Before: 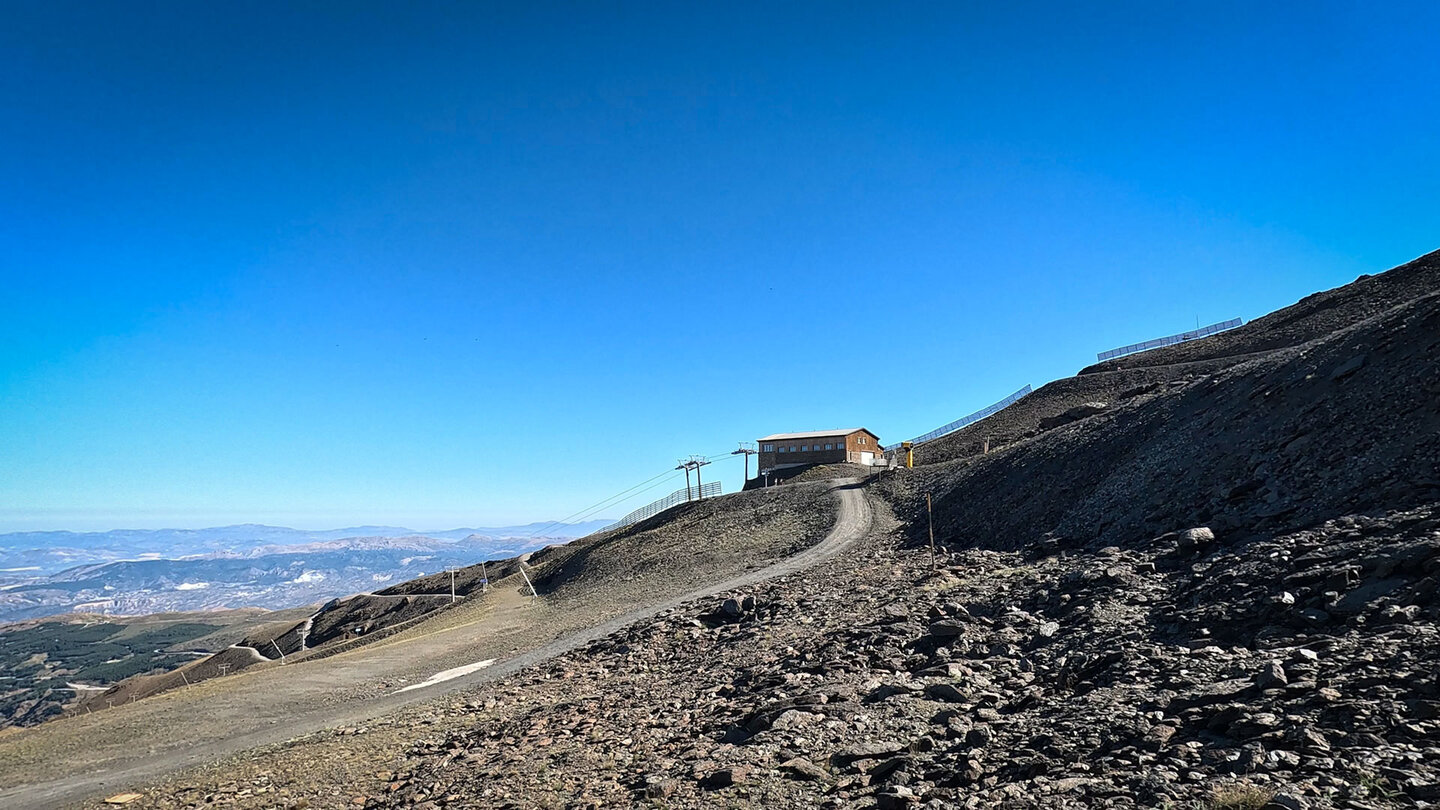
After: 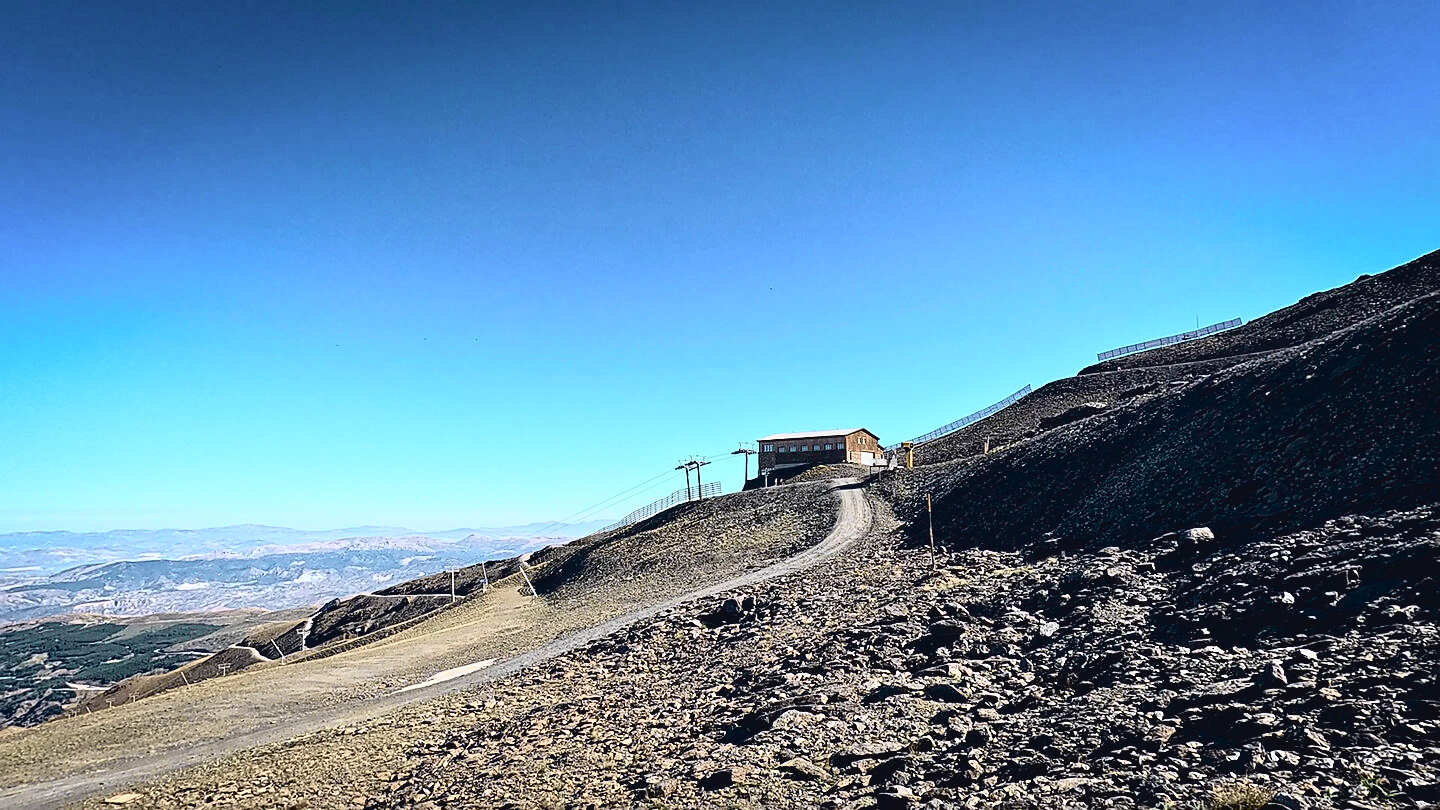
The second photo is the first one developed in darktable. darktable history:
sharpen: on, module defaults
tone curve: curves: ch0 [(0, 0.039) (0.104, 0.094) (0.285, 0.301) (0.673, 0.796) (0.845, 0.932) (0.994, 0.971)]; ch1 [(0, 0) (0.356, 0.385) (0.424, 0.405) (0.498, 0.502) (0.586, 0.57) (0.657, 0.642) (1, 1)]; ch2 [(0, 0) (0.424, 0.438) (0.46, 0.453) (0.515, 0.505) (0.557, 0.57) (0.612, 0.583) (0.722, 0.67) (1, 1)], color space Lab, independent channels, preserve colors none
exposure: black level correction 0.009, compensate highlight preservation false
